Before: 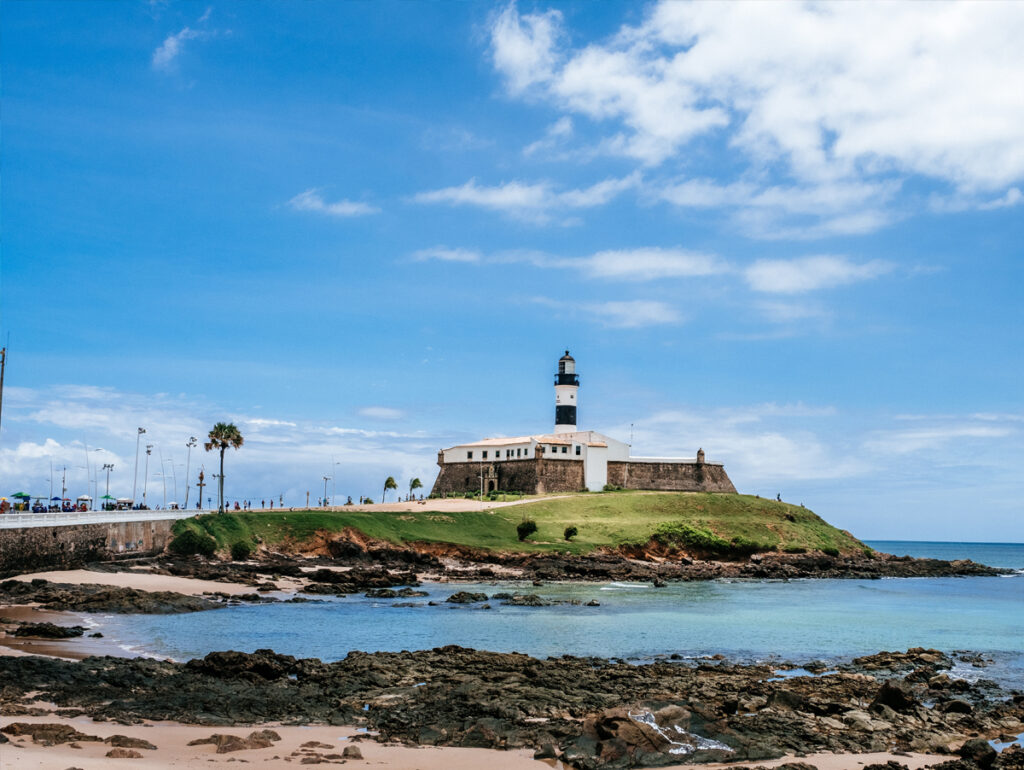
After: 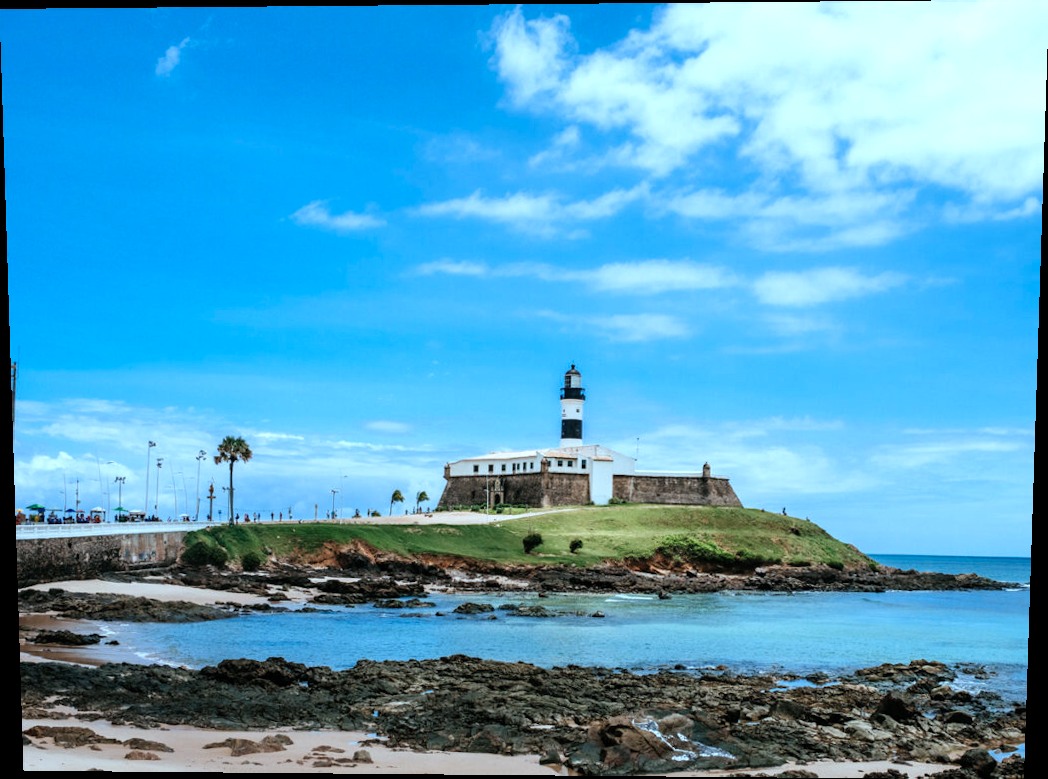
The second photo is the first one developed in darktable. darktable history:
exposure: exposure 0.2 EV, compensate highlight preservation false
color correction: highlights a* -10.04, highlights b* -10.37
white balance: red 0.983, blue 1.036
rotate and perspective: lens shift (vertical) 0.048, lens shift (horizontal) -0.024, automatic cropping off
